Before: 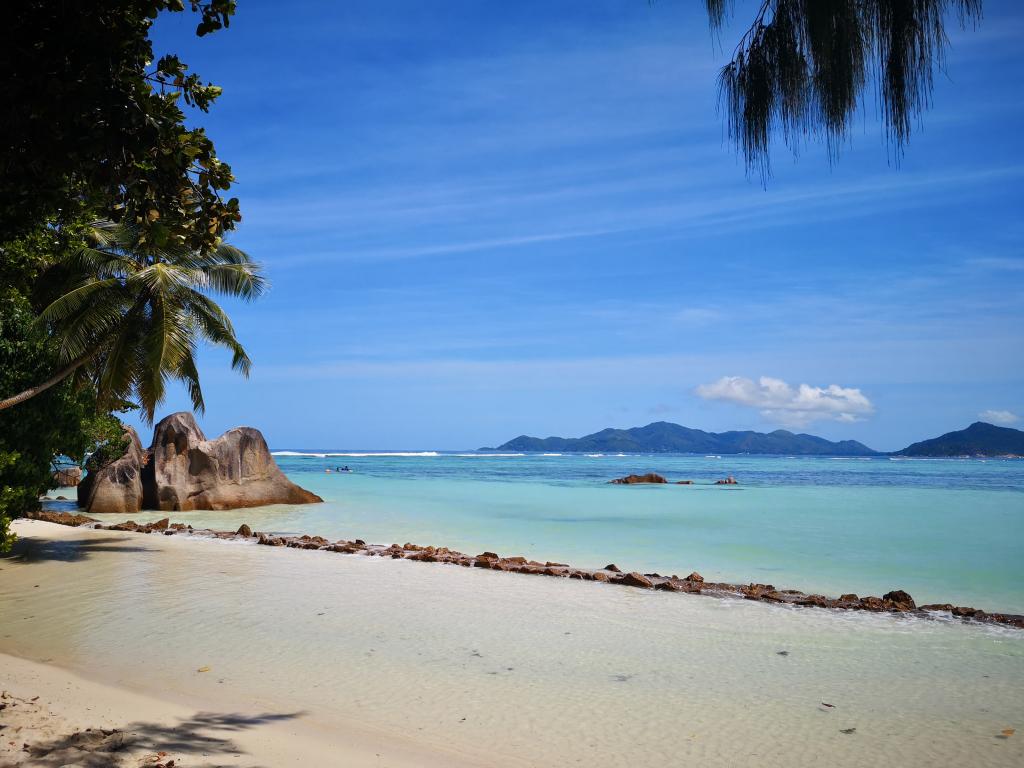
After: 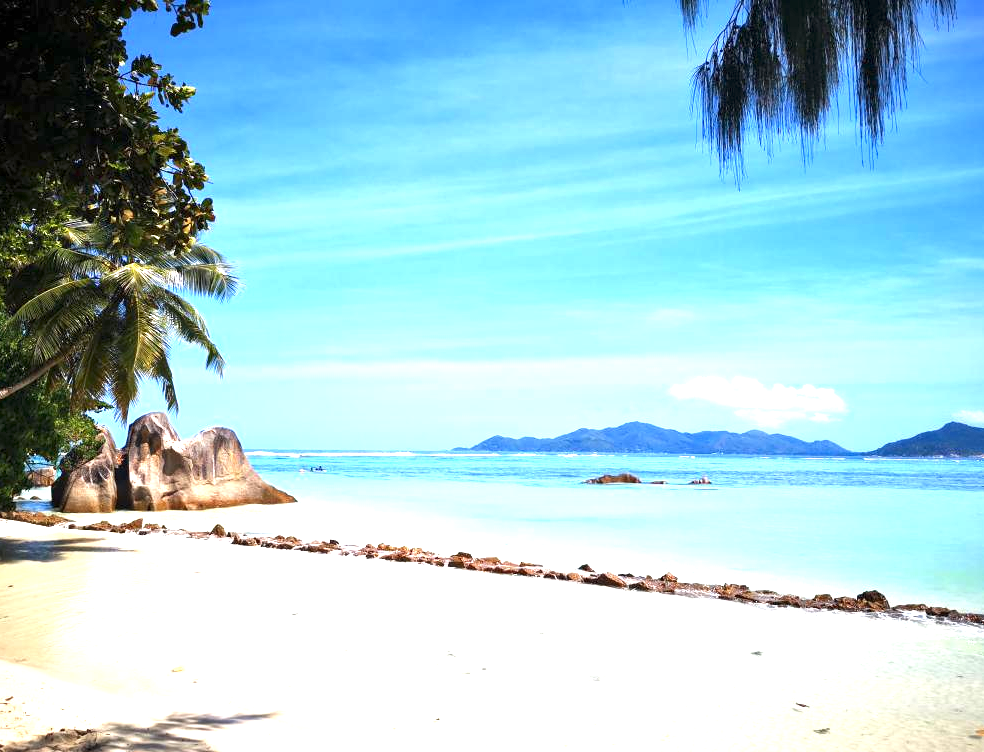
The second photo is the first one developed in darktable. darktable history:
local contrast: highlights 102%, shadows 102%, detail 119%, midtone range 0.2
exposure: black level correction 0, exposure 1.61 EV, compensate highlight preservation false
crop and rotate: left 2.611%, right 1.209%, bottom 2.042%
